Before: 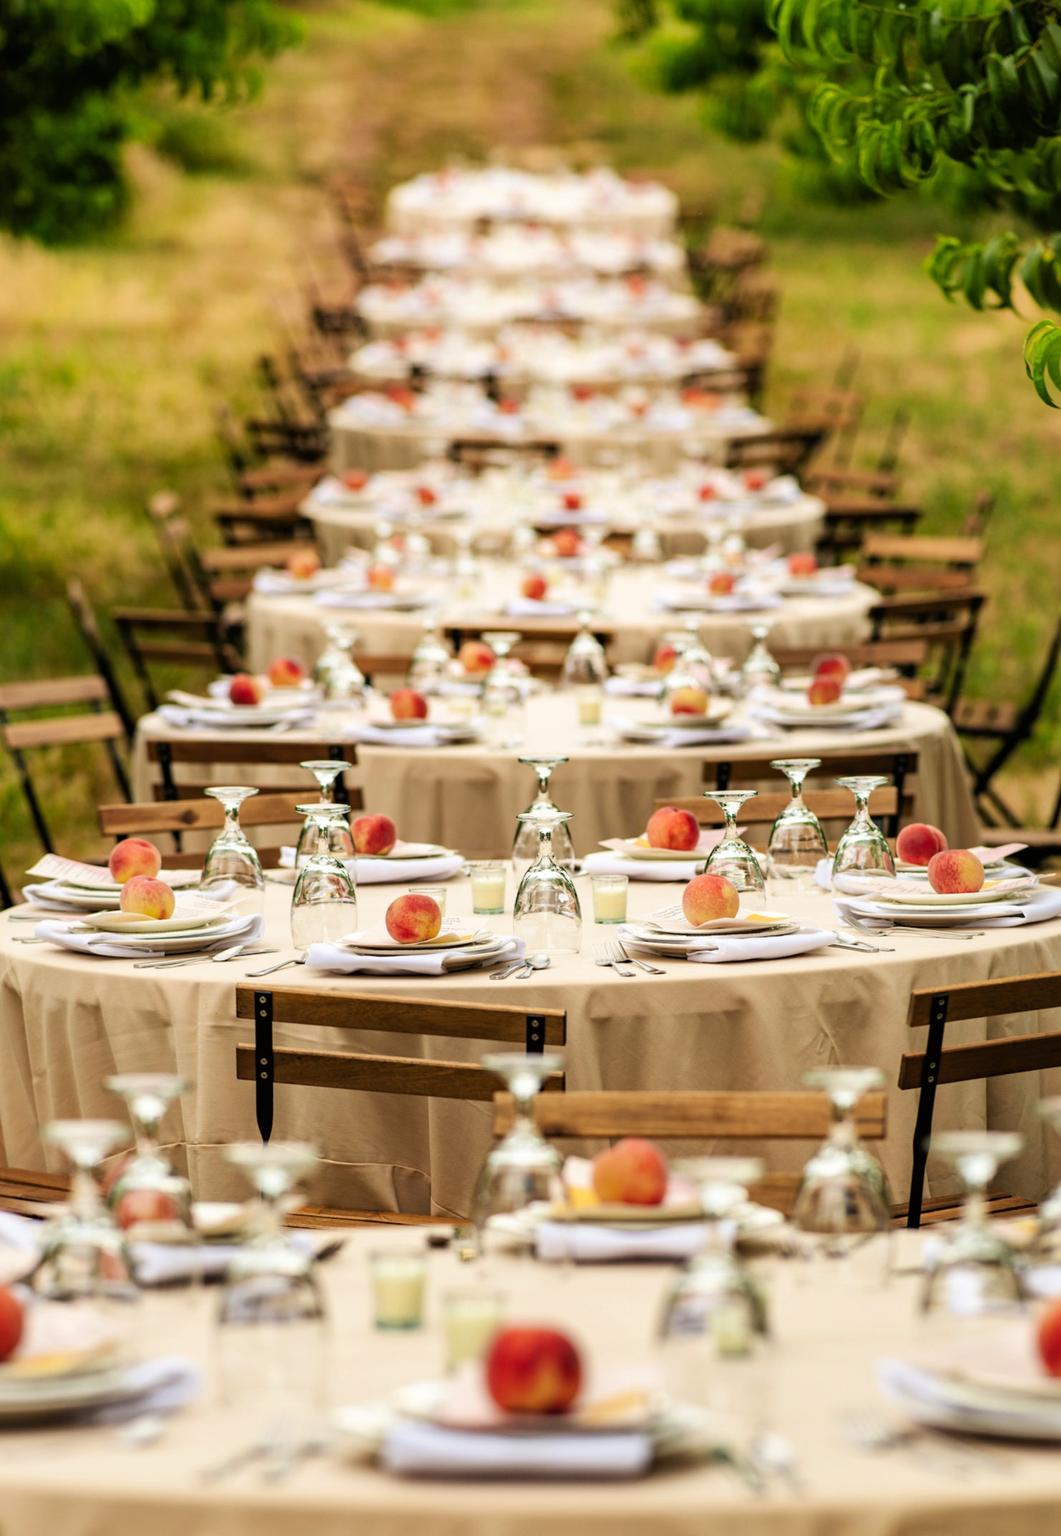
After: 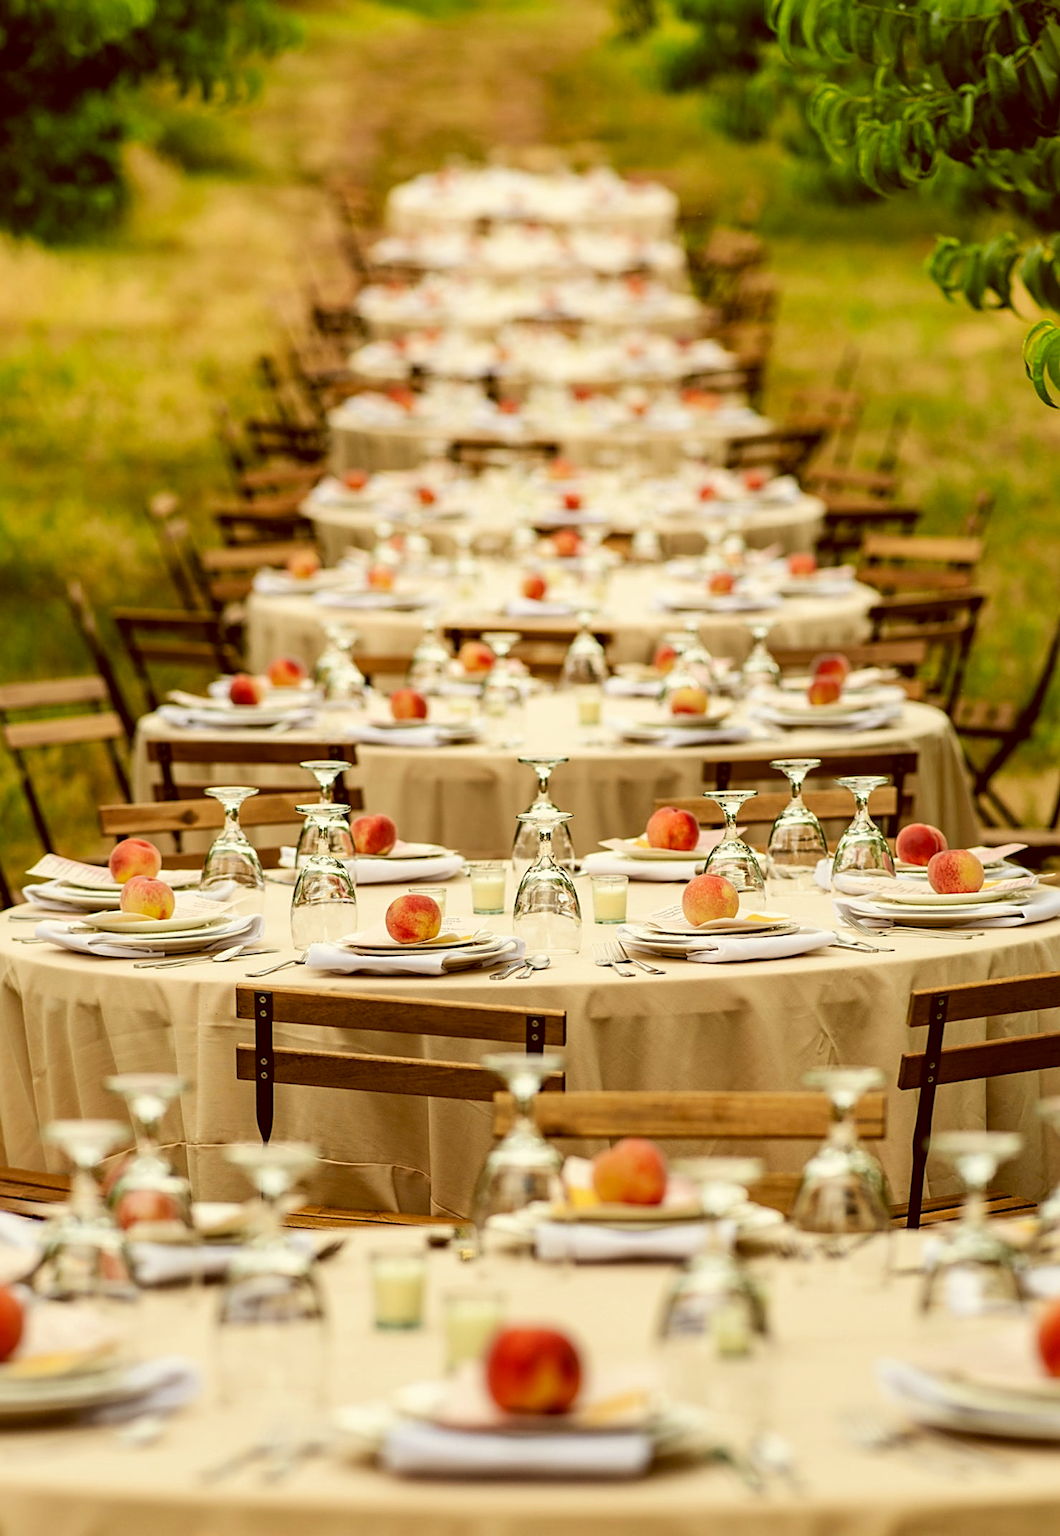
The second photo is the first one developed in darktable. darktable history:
sharpen: on, module defaults
color balance: lift [1.001, 1.007, 1, 0.993], gamma [1.023, 1.026, 1.01, 0.974], gain [0.964, 1.059, 1.073, 0.927]
